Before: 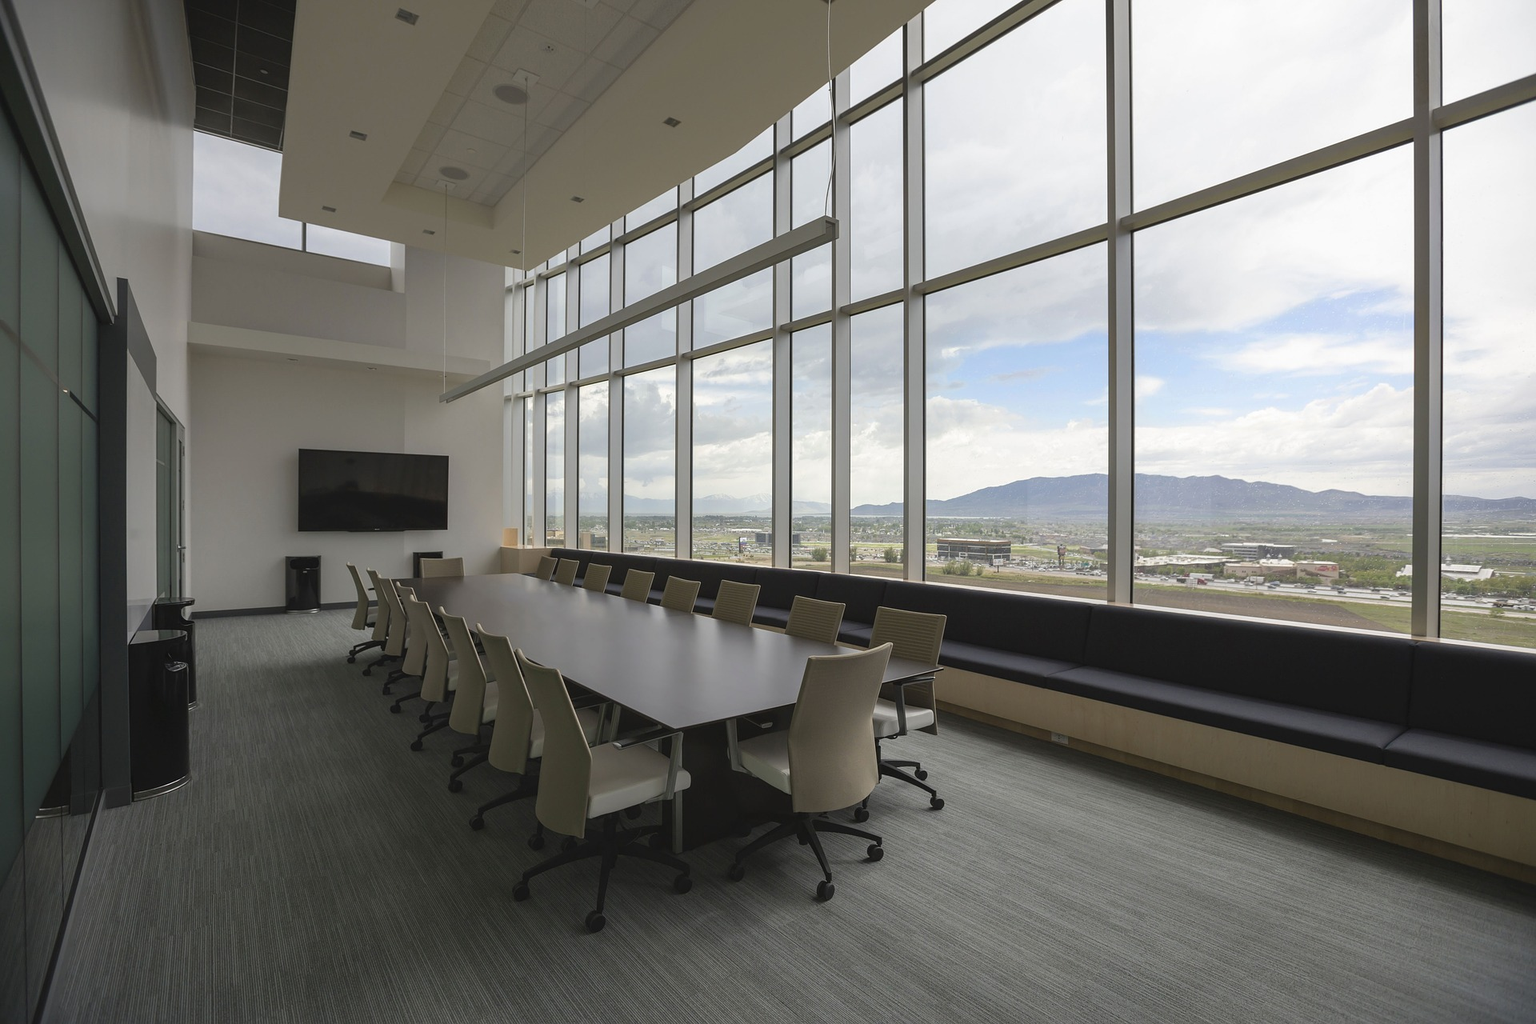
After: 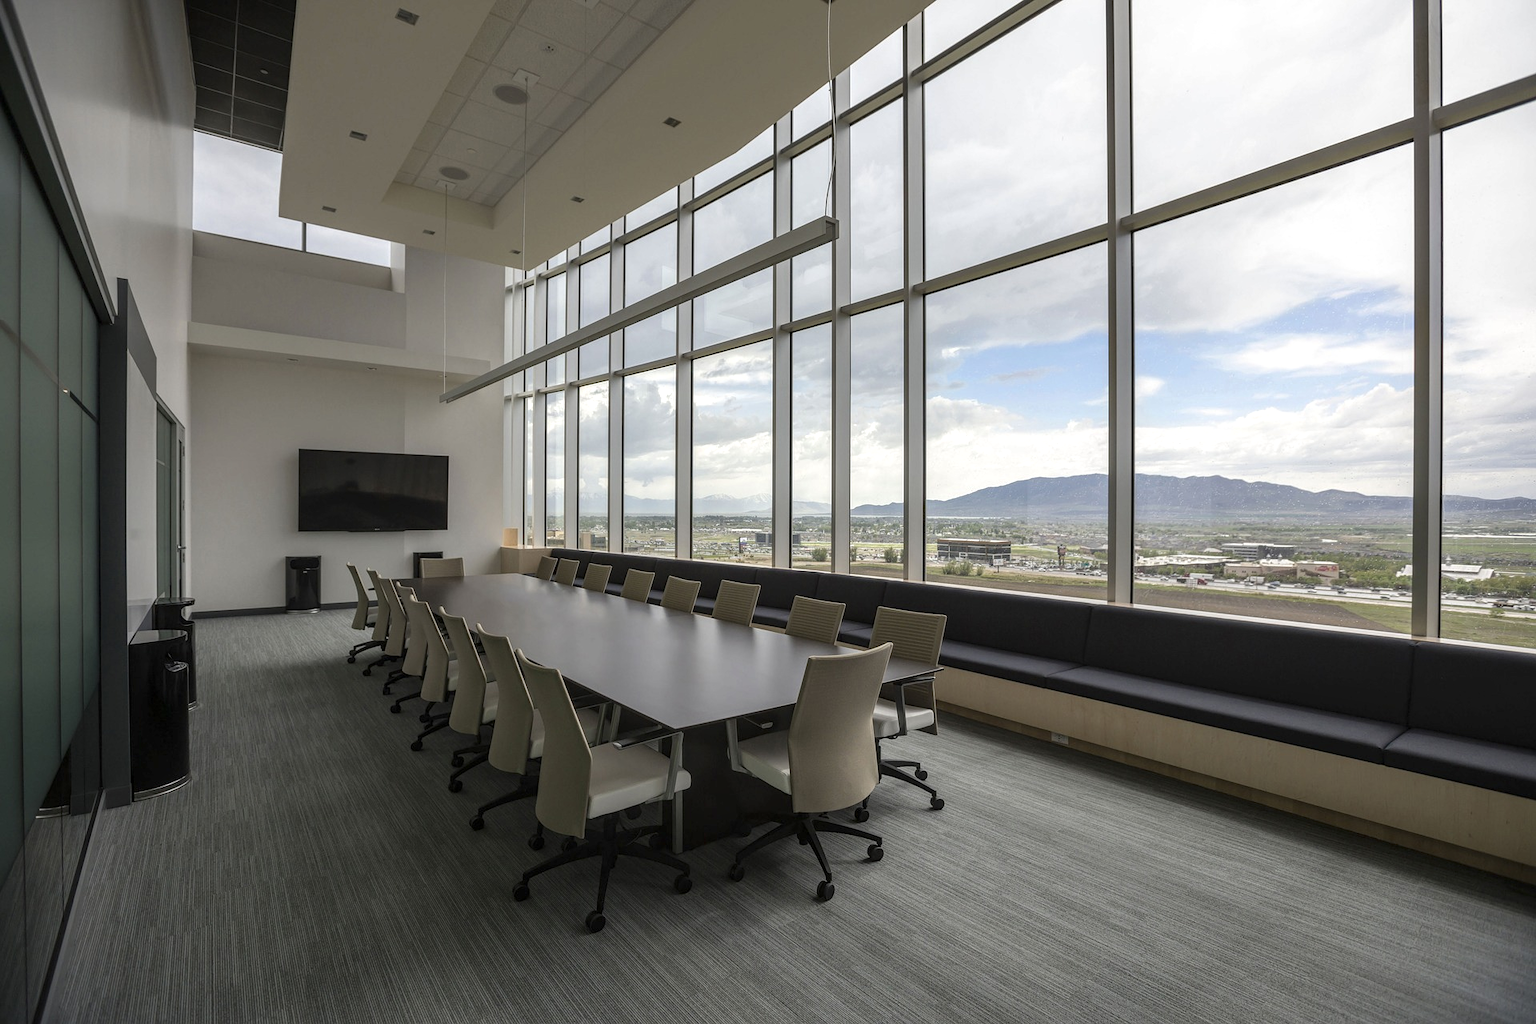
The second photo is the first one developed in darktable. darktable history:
local contrast: highlights 62%, detail 143%, midtone range 0.429
